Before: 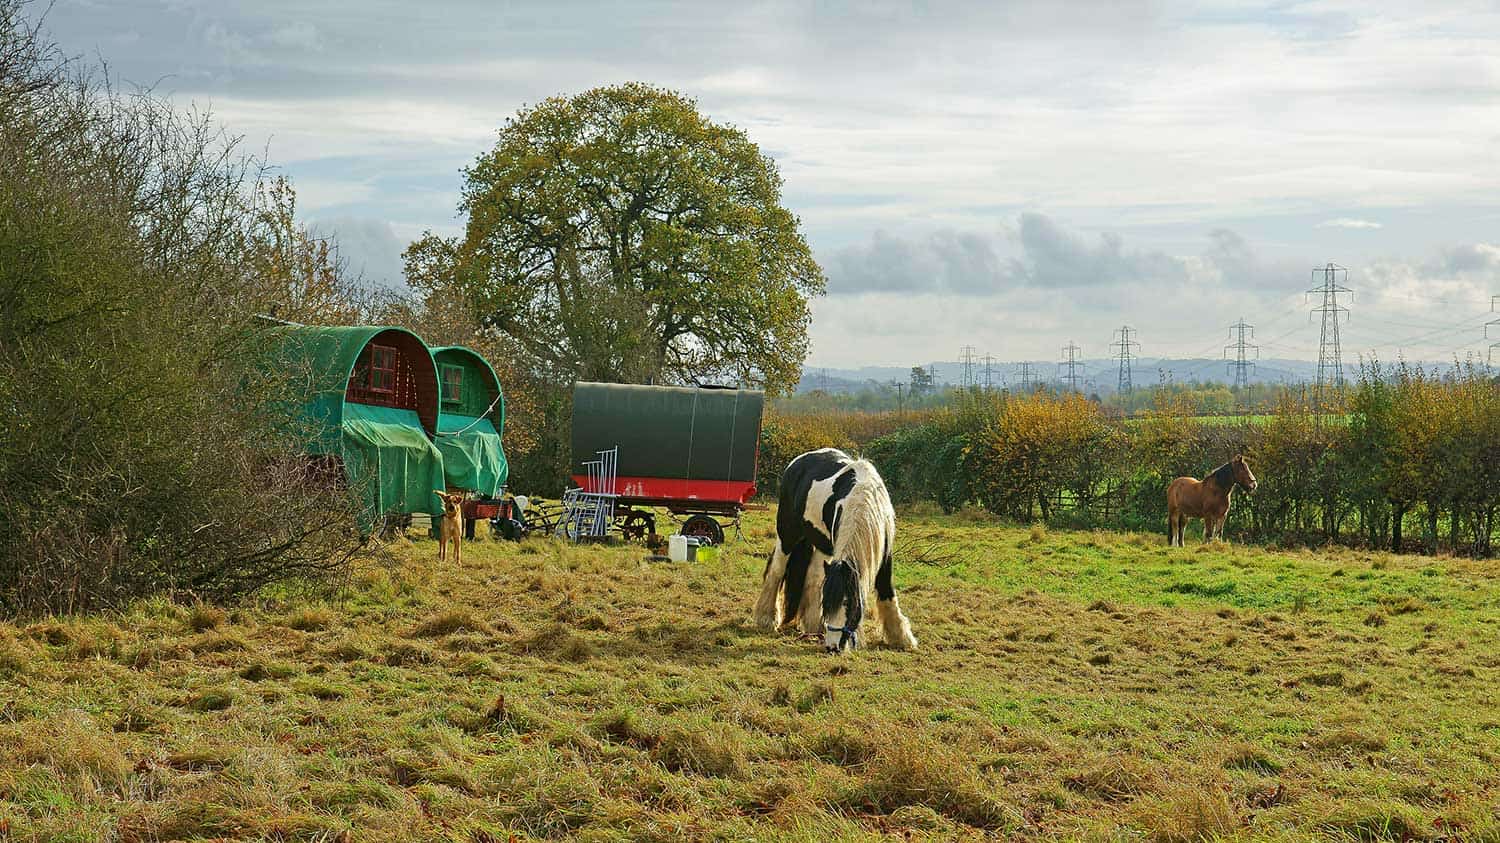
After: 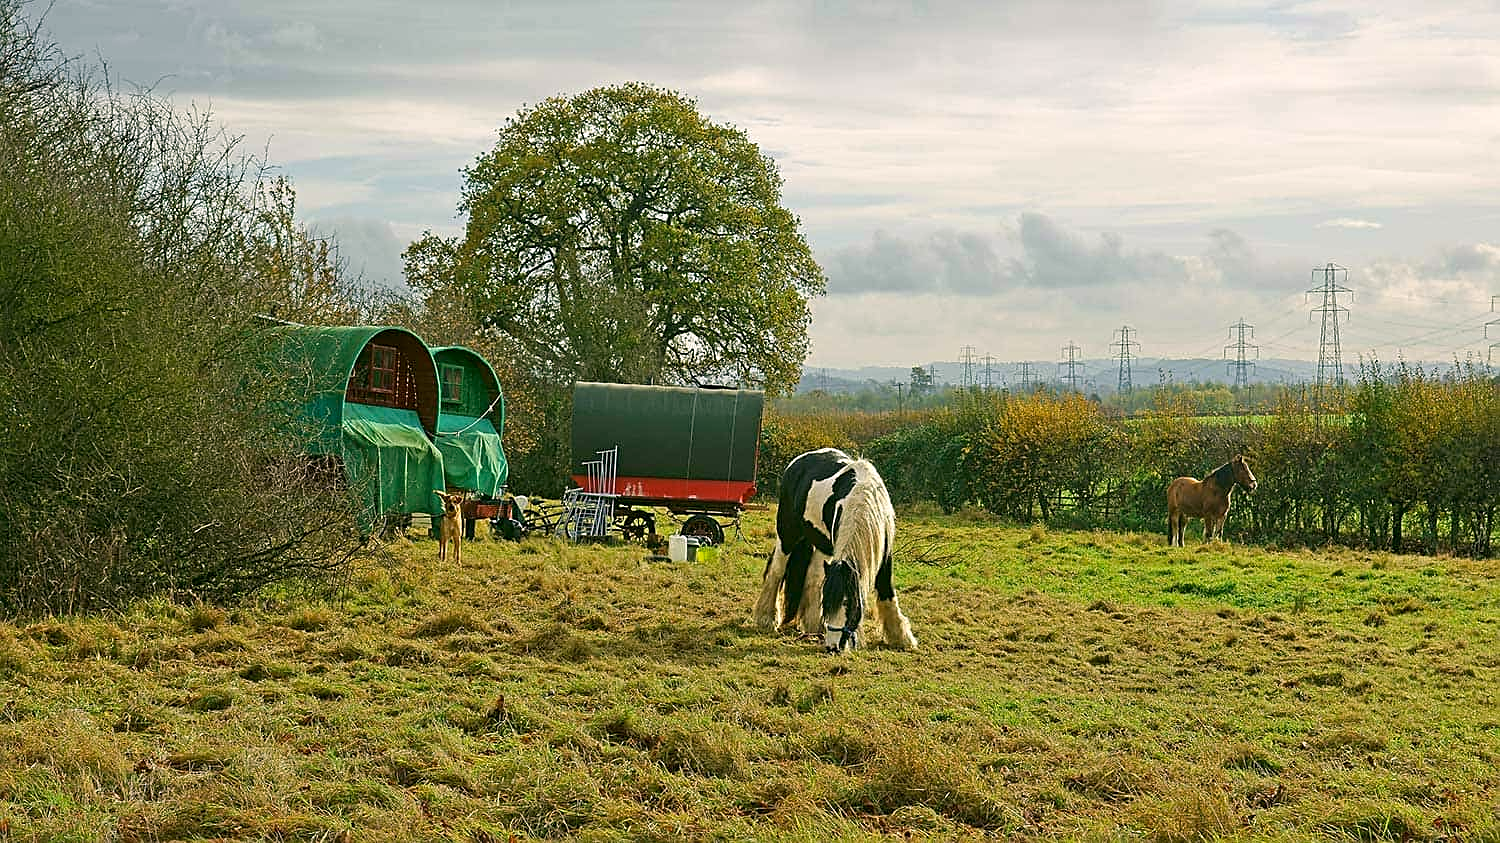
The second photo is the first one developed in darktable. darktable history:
color correction: highlights a* 4.31, highlights b* 4.96, shadows a* -8.3, shadows b* 5.03
sharpen: amount 0.491
